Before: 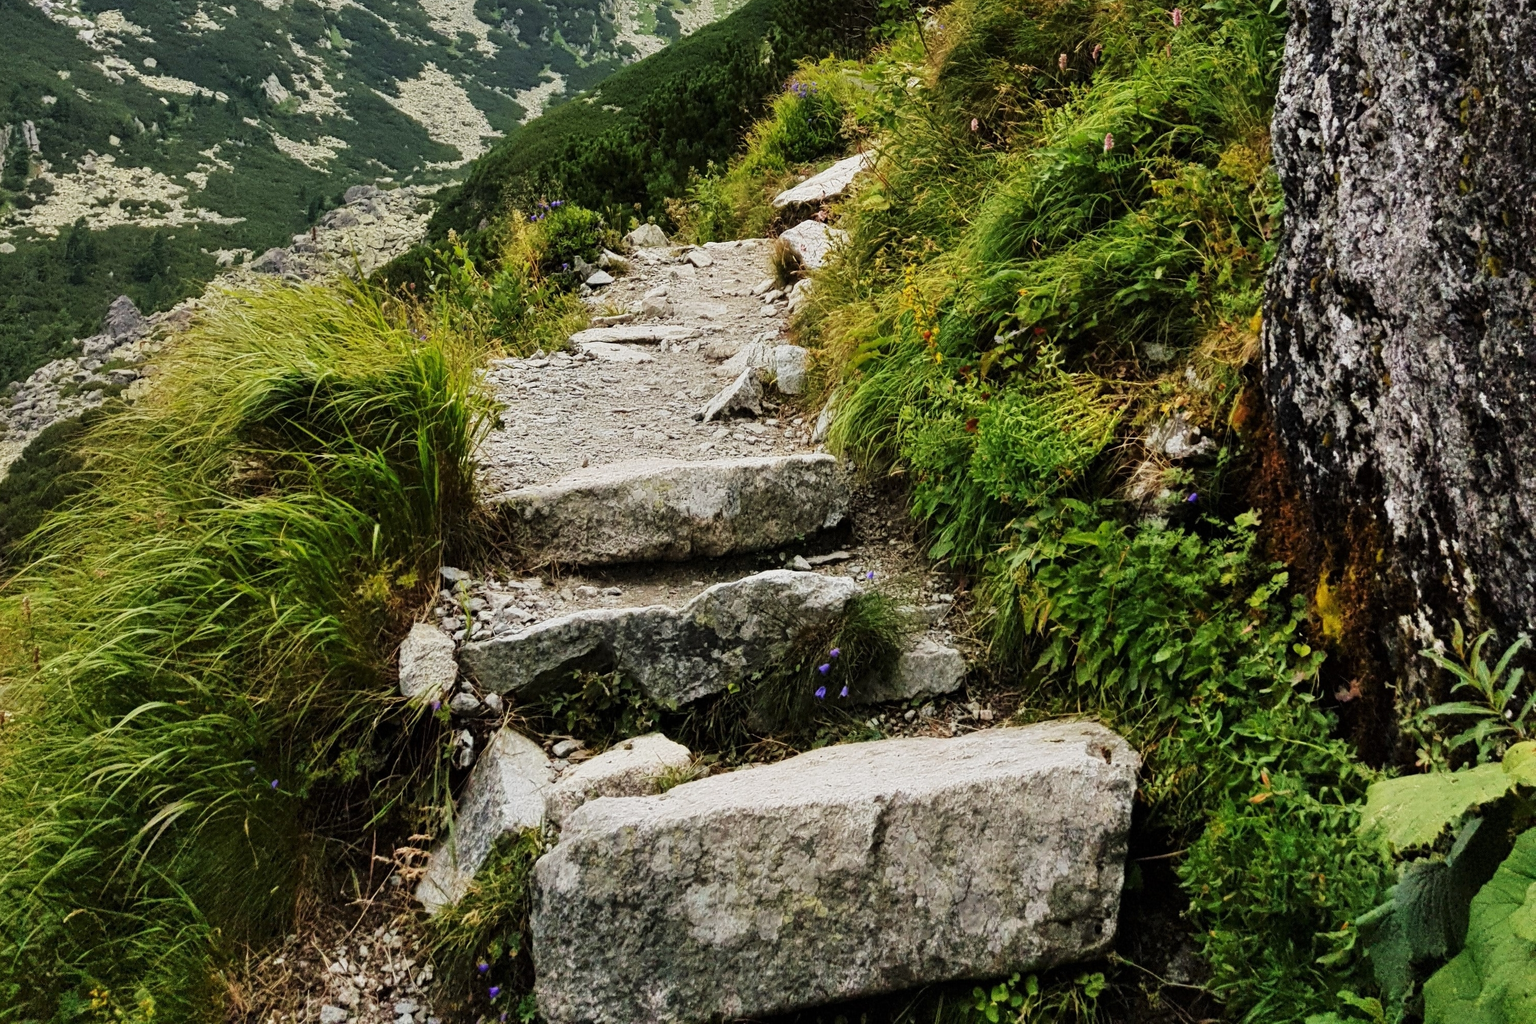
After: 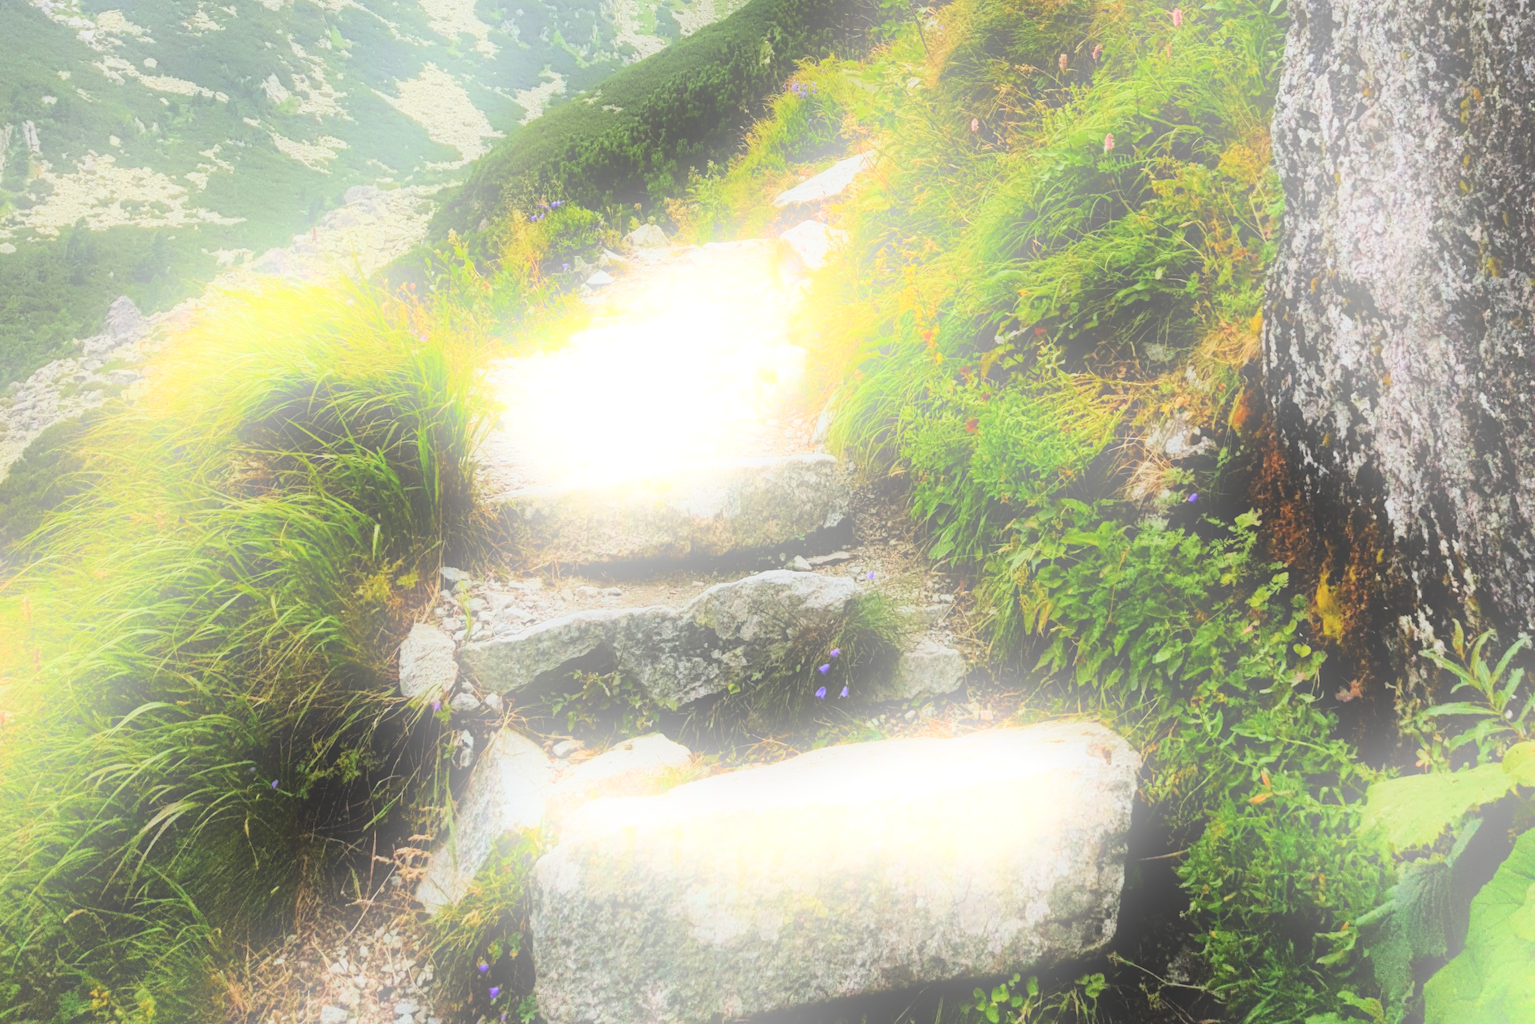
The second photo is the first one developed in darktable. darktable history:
bloom: size 25%, threshold 5%, strength 90%
filmic rgb: black relative exposure -16 EV, white relative exposure 4.97 EV, hardness 6.25
white balance: red 0.986, blue 1.01
